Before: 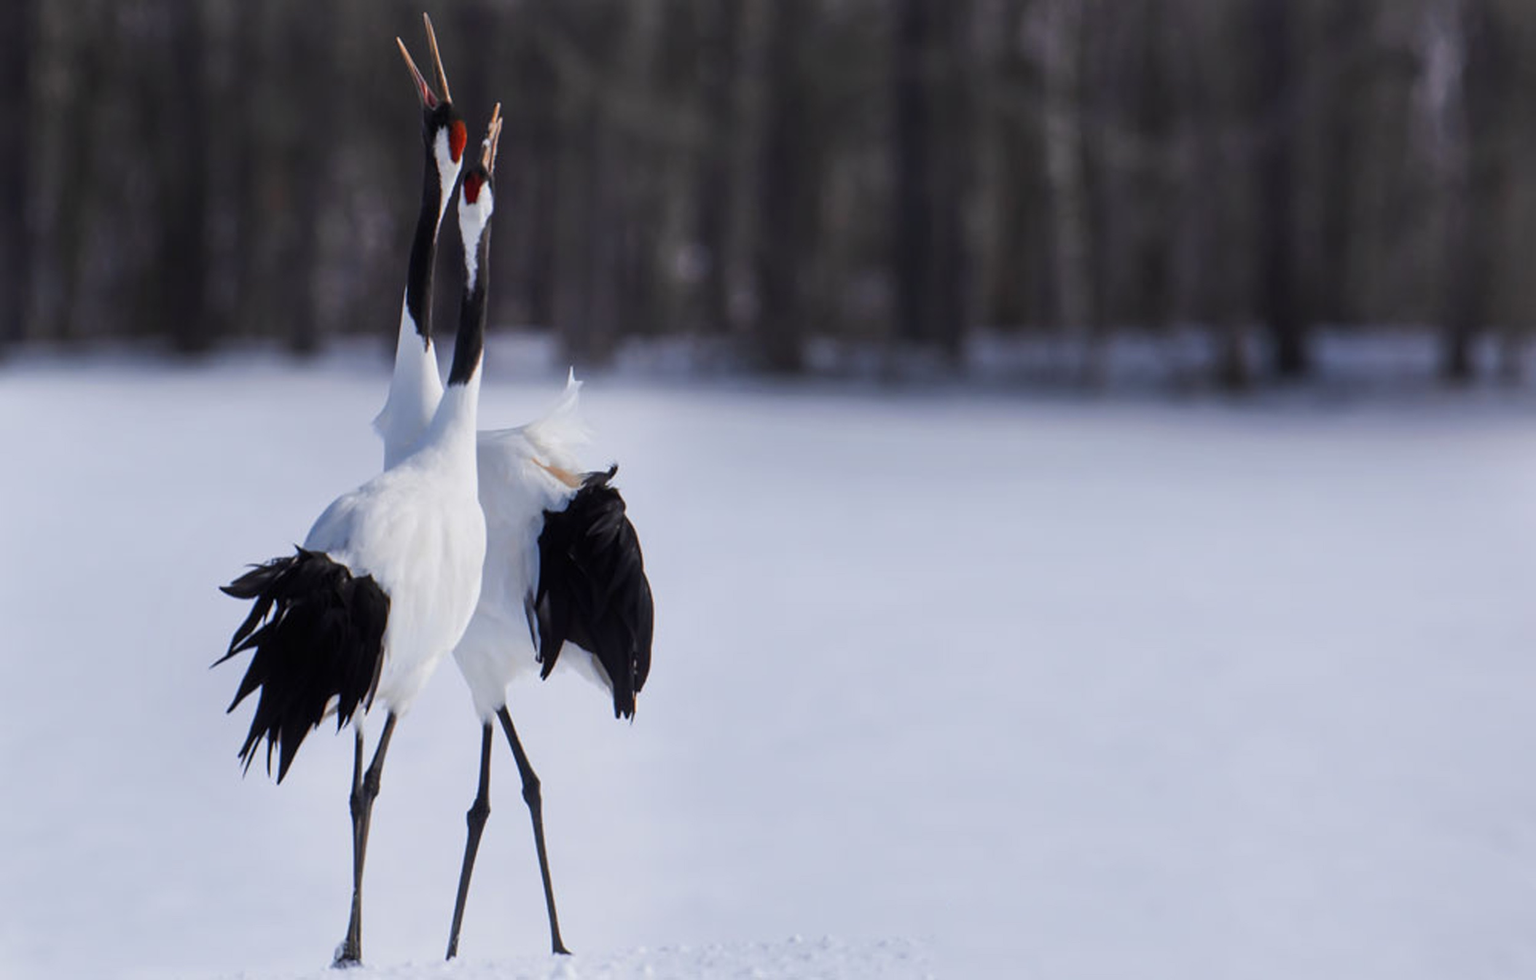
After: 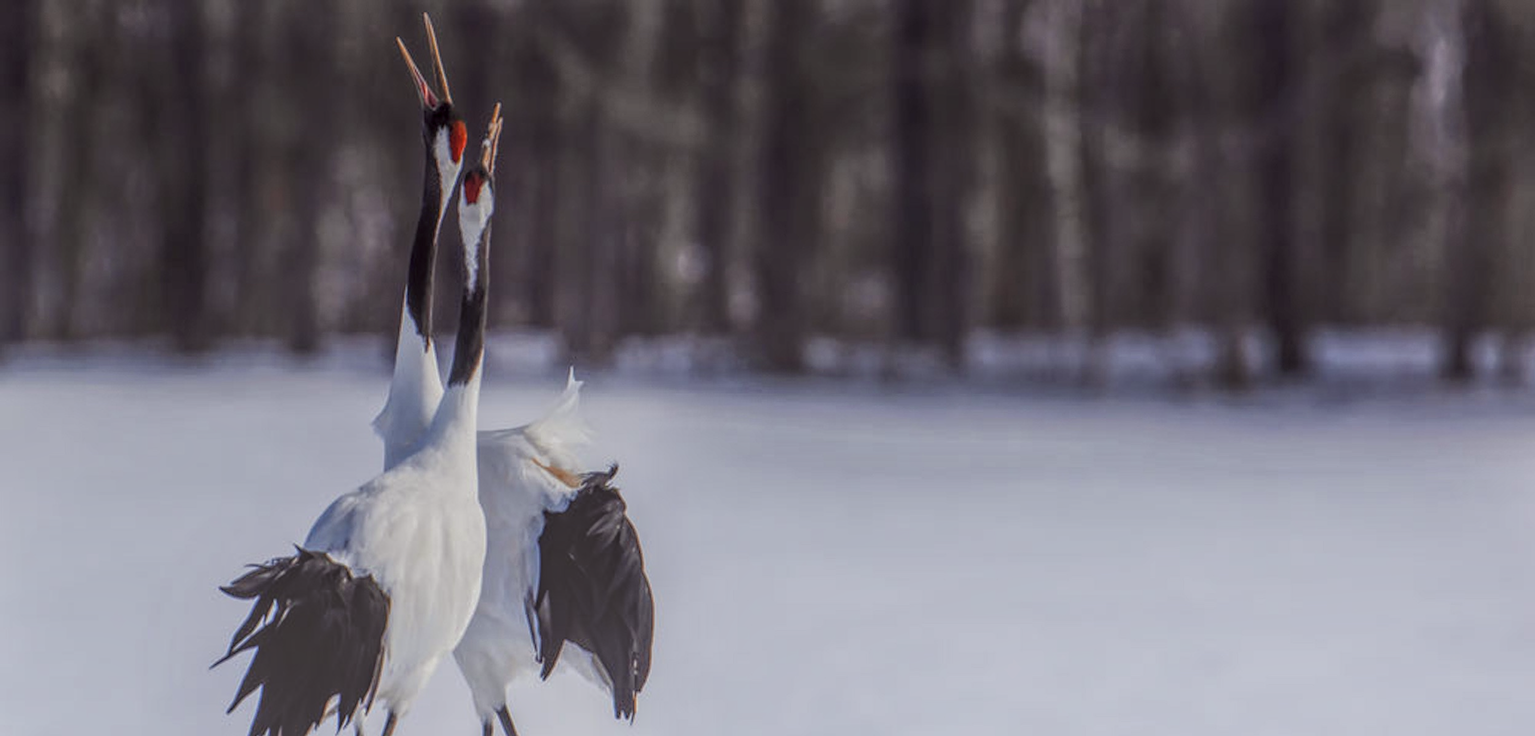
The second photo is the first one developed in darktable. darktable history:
crop: bottom 24.778%
local contrast: highlights 20%, shadows 26%, detail 201%, midtone range 0.2
color correction: highlights a* -1.16, highlights b* 4.51, shadows a* 3.6
contrast brightness saturation: contrast 0.1, brightness 0.016, saturation 0.019
